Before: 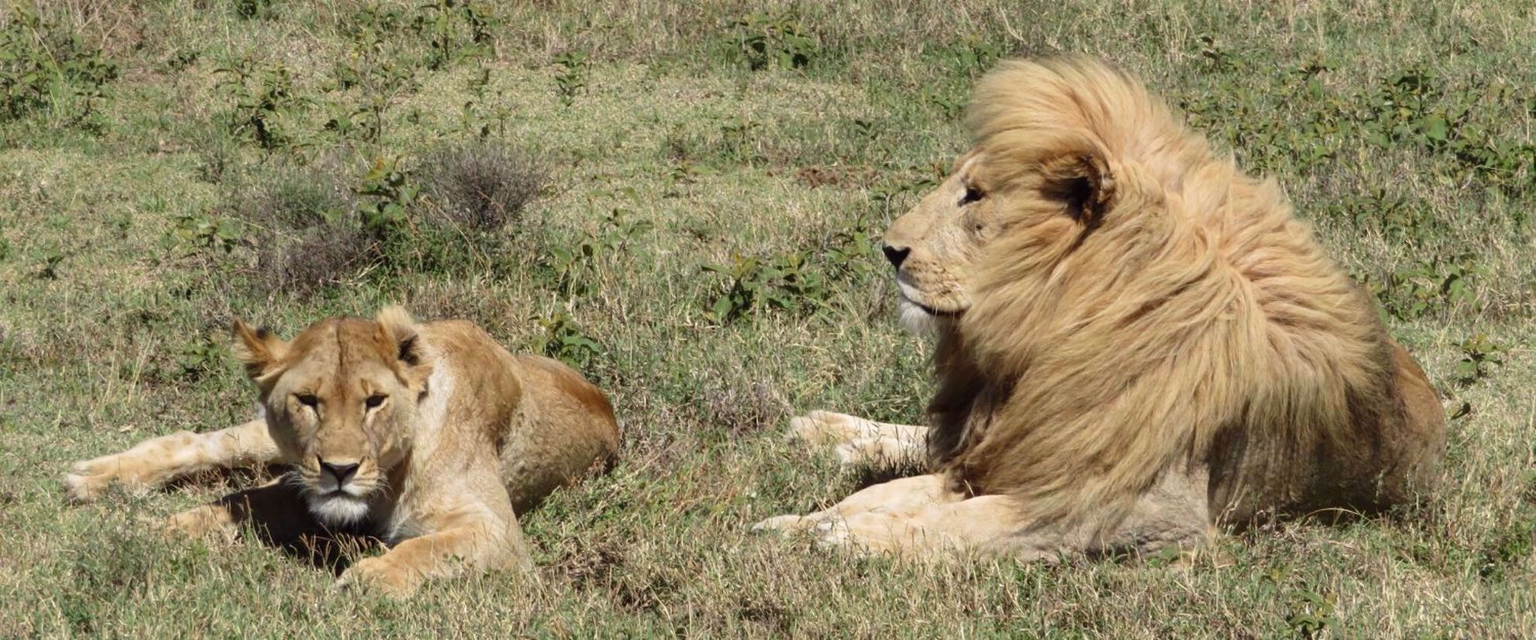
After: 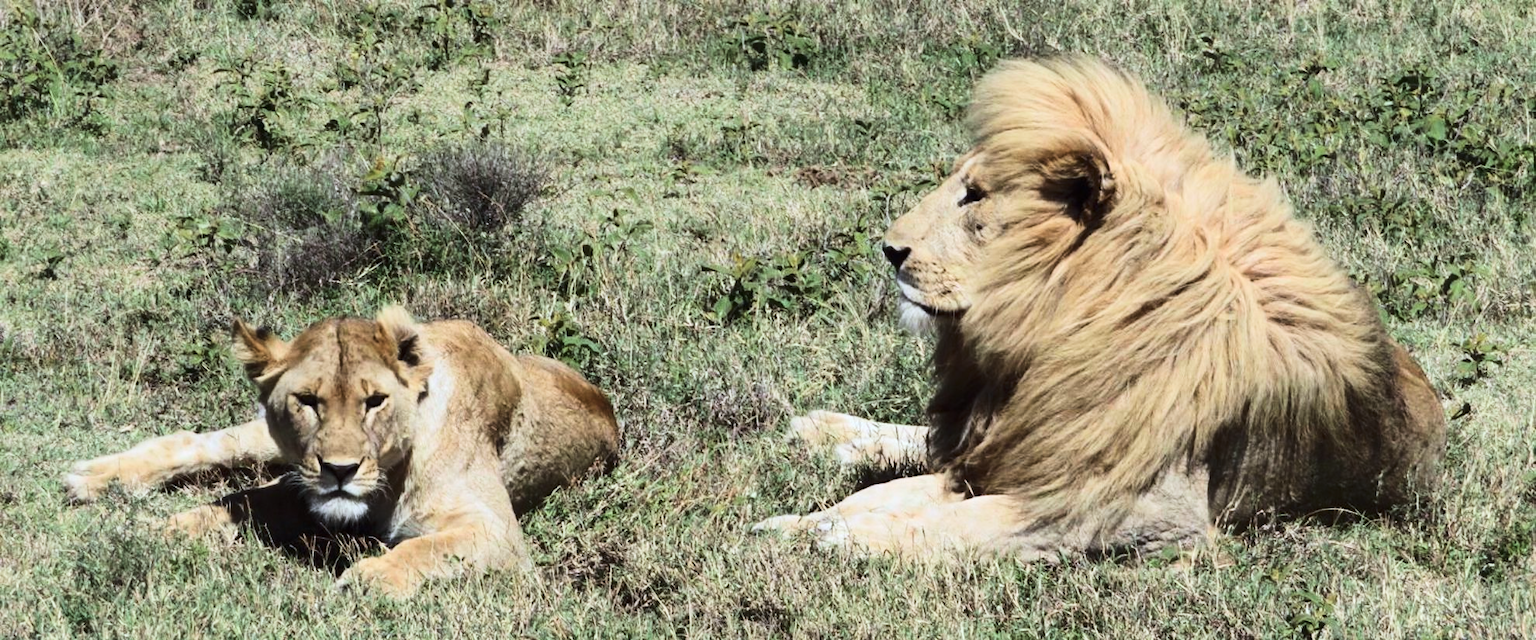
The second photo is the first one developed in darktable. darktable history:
tone curve: curves: ch0 [(0, 0) (0.288, 0.201) (0.683, 0.793) (1, 1)], color space Lab, linked channels, preserve colors none
color calibration: illuminant custom, x 0.368, y 0.373, temperature 4330.32 K
